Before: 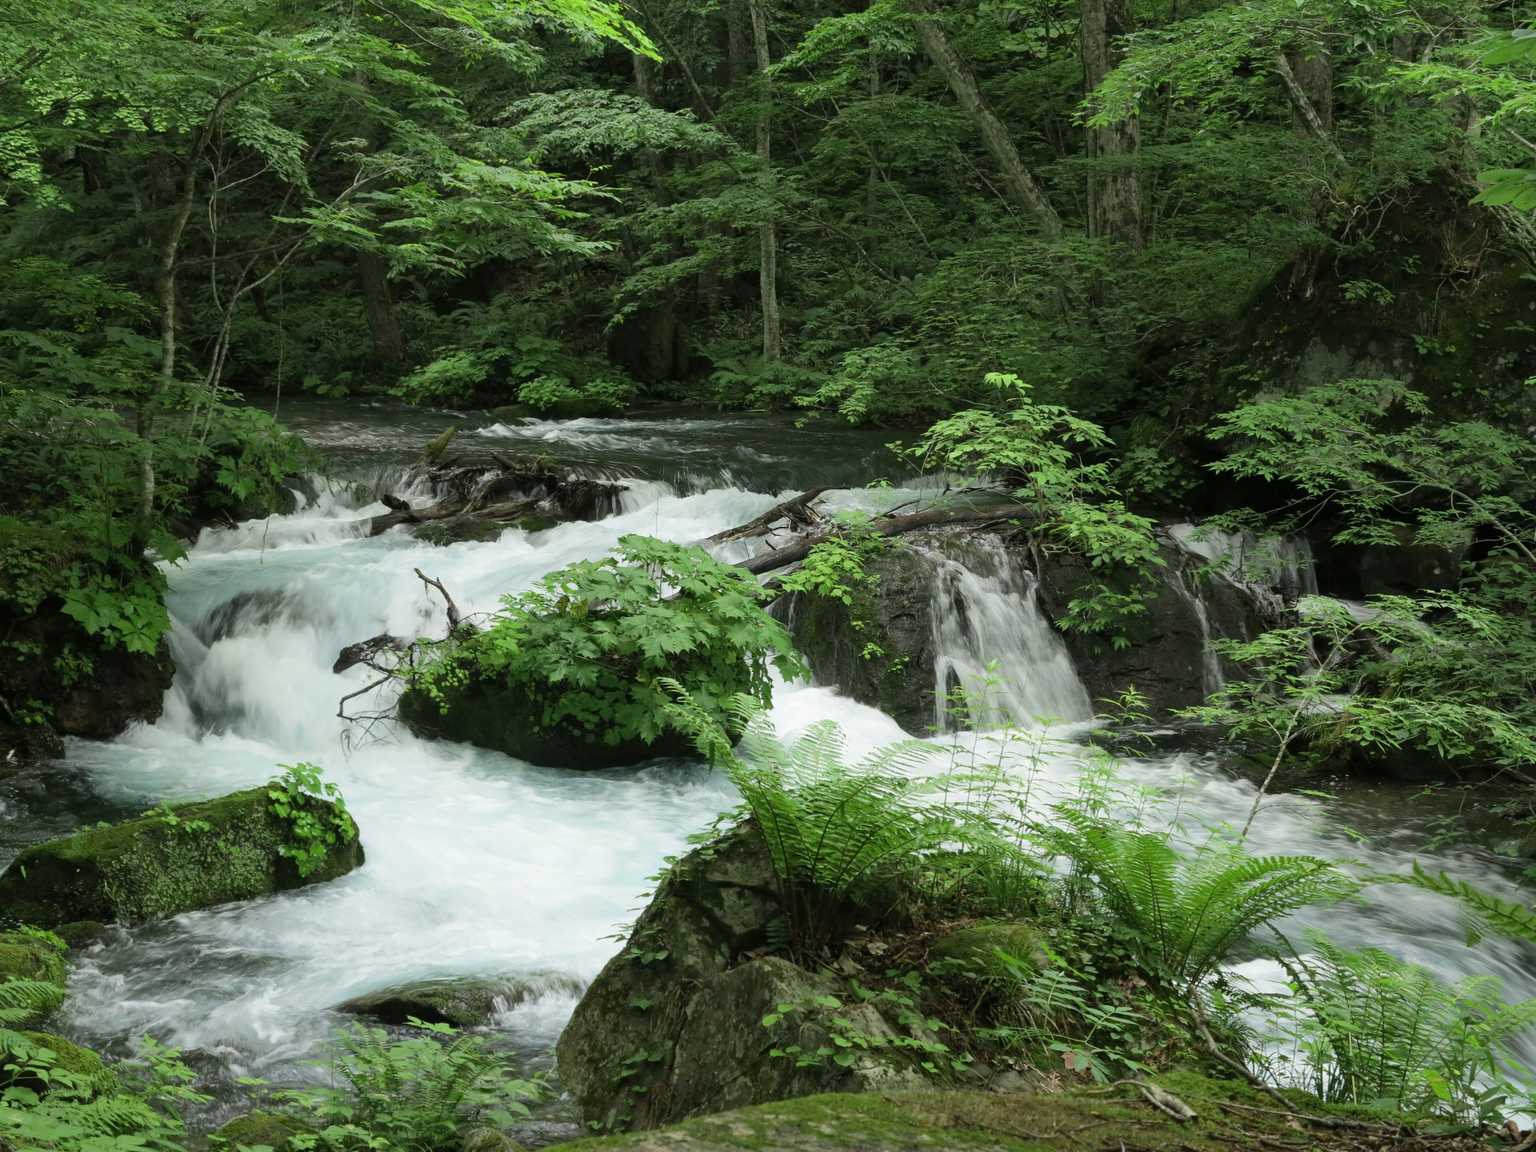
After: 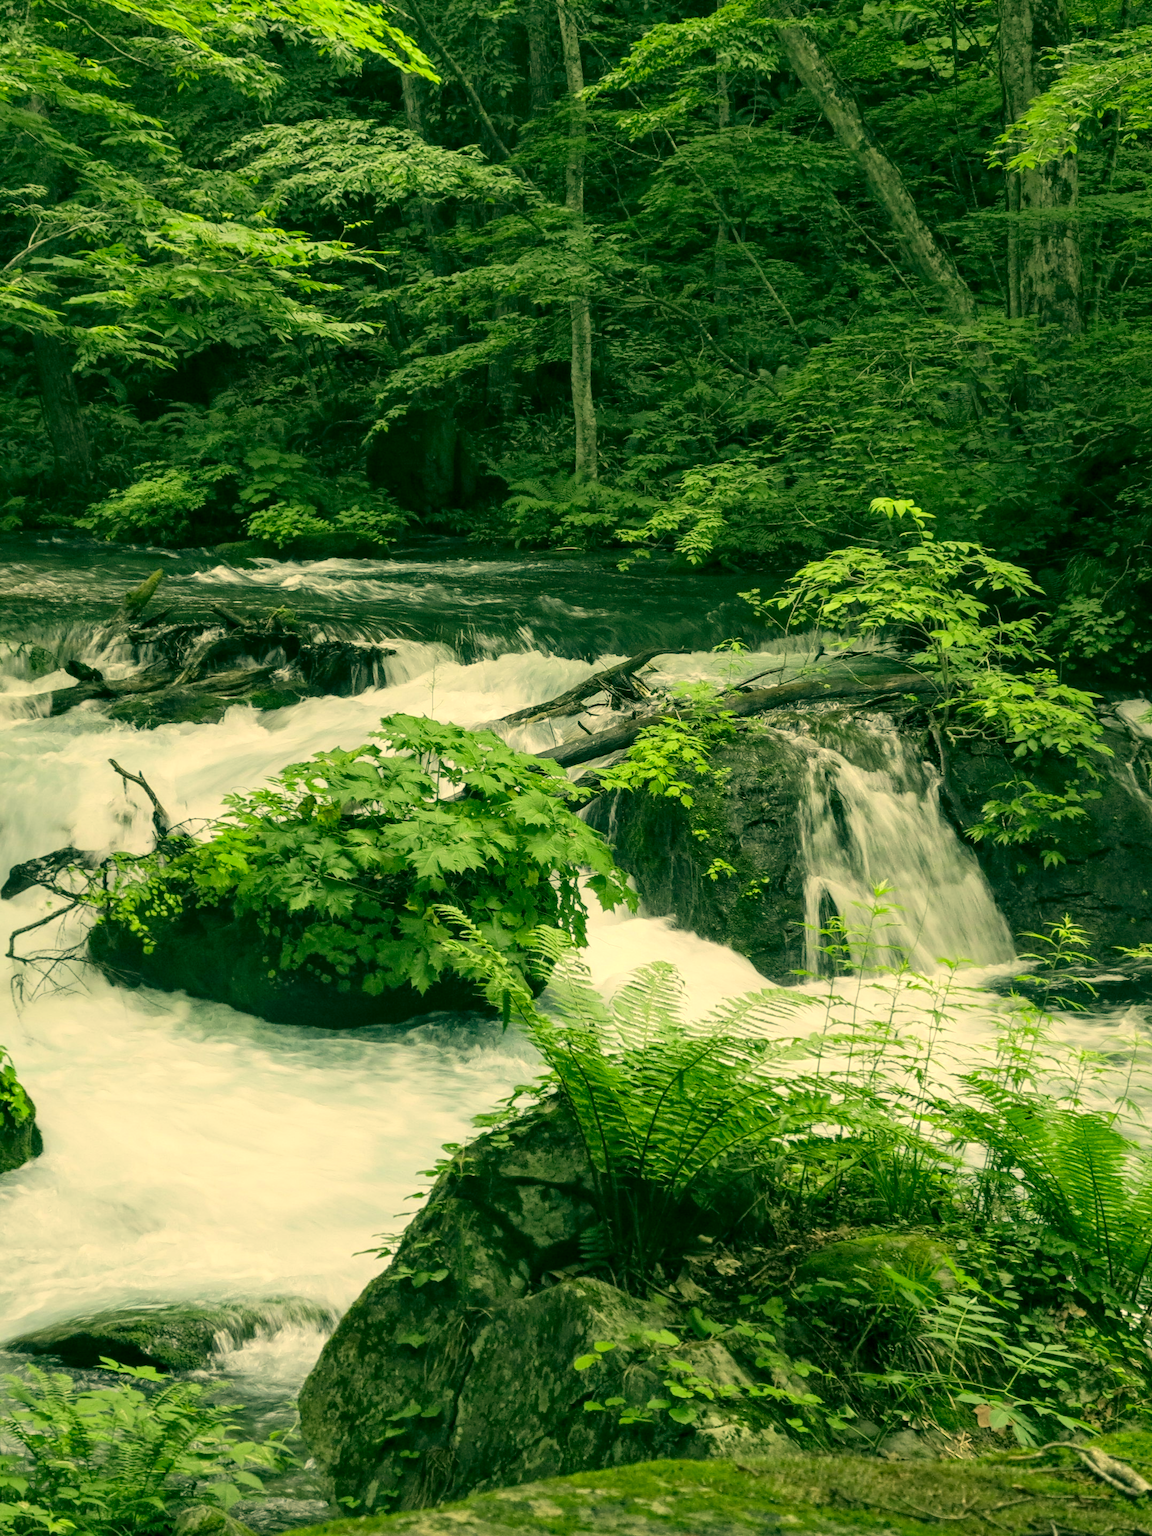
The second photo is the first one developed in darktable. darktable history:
contrast brightness saturation: contrast 0.05, brightness 0.06, saturation 0.01
color correction: highlights a* 5.62, highlights b* 33.57, shadows a* -25.86, shadows b* 4.02
local contrast: on, module defaults
contrast equalizer: octaves 7, y [[0.6 ×6], [0.55 ×6], [0 ×6], [0 ×6], [0 ×6]], mix 0.15
crop: left 21.674%, right 22.086%
